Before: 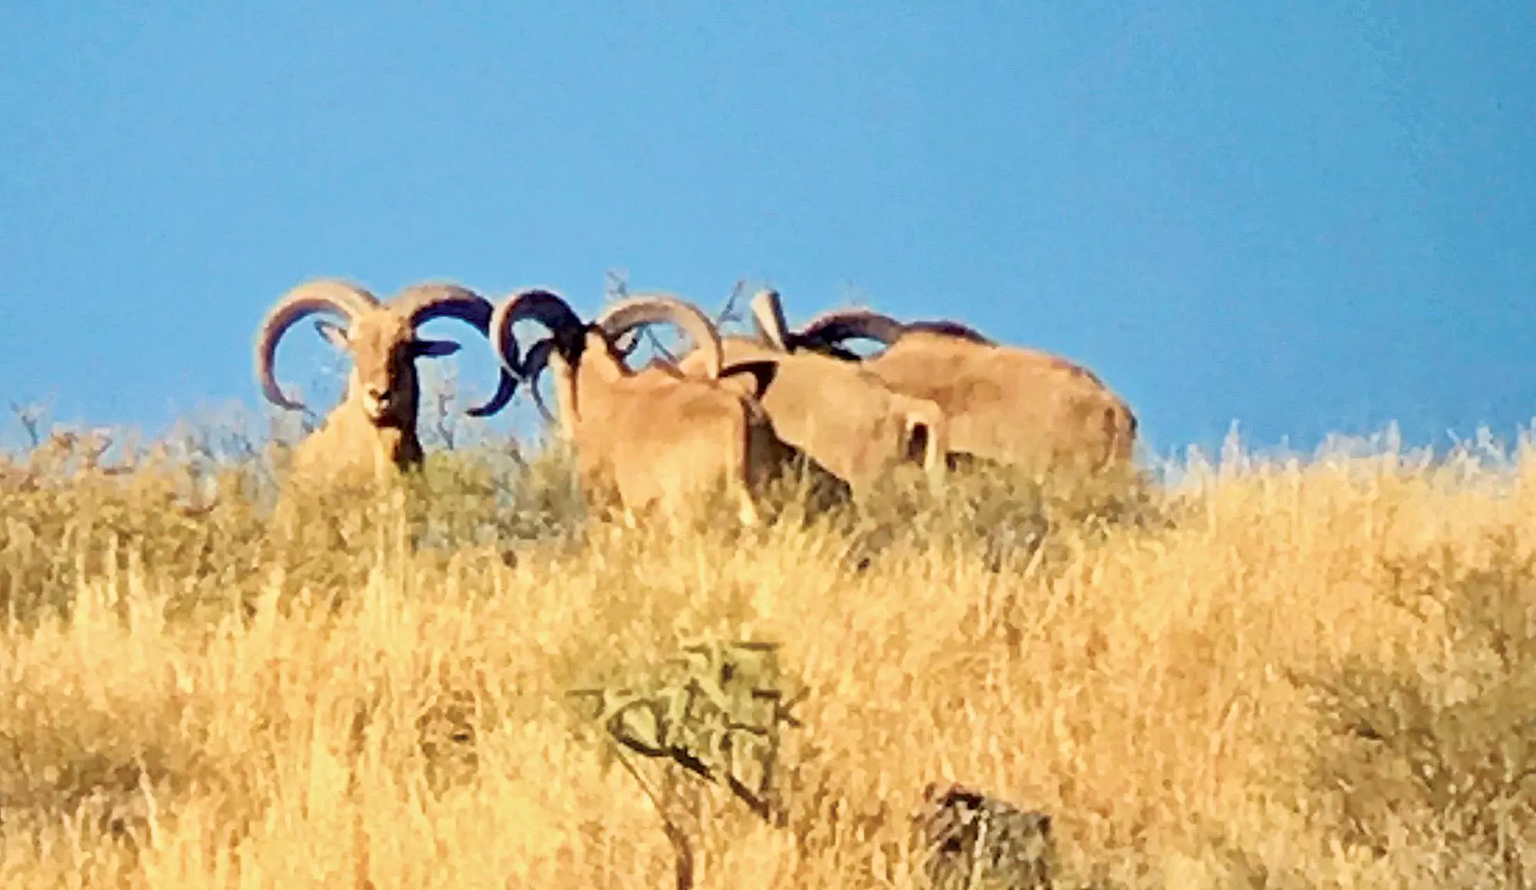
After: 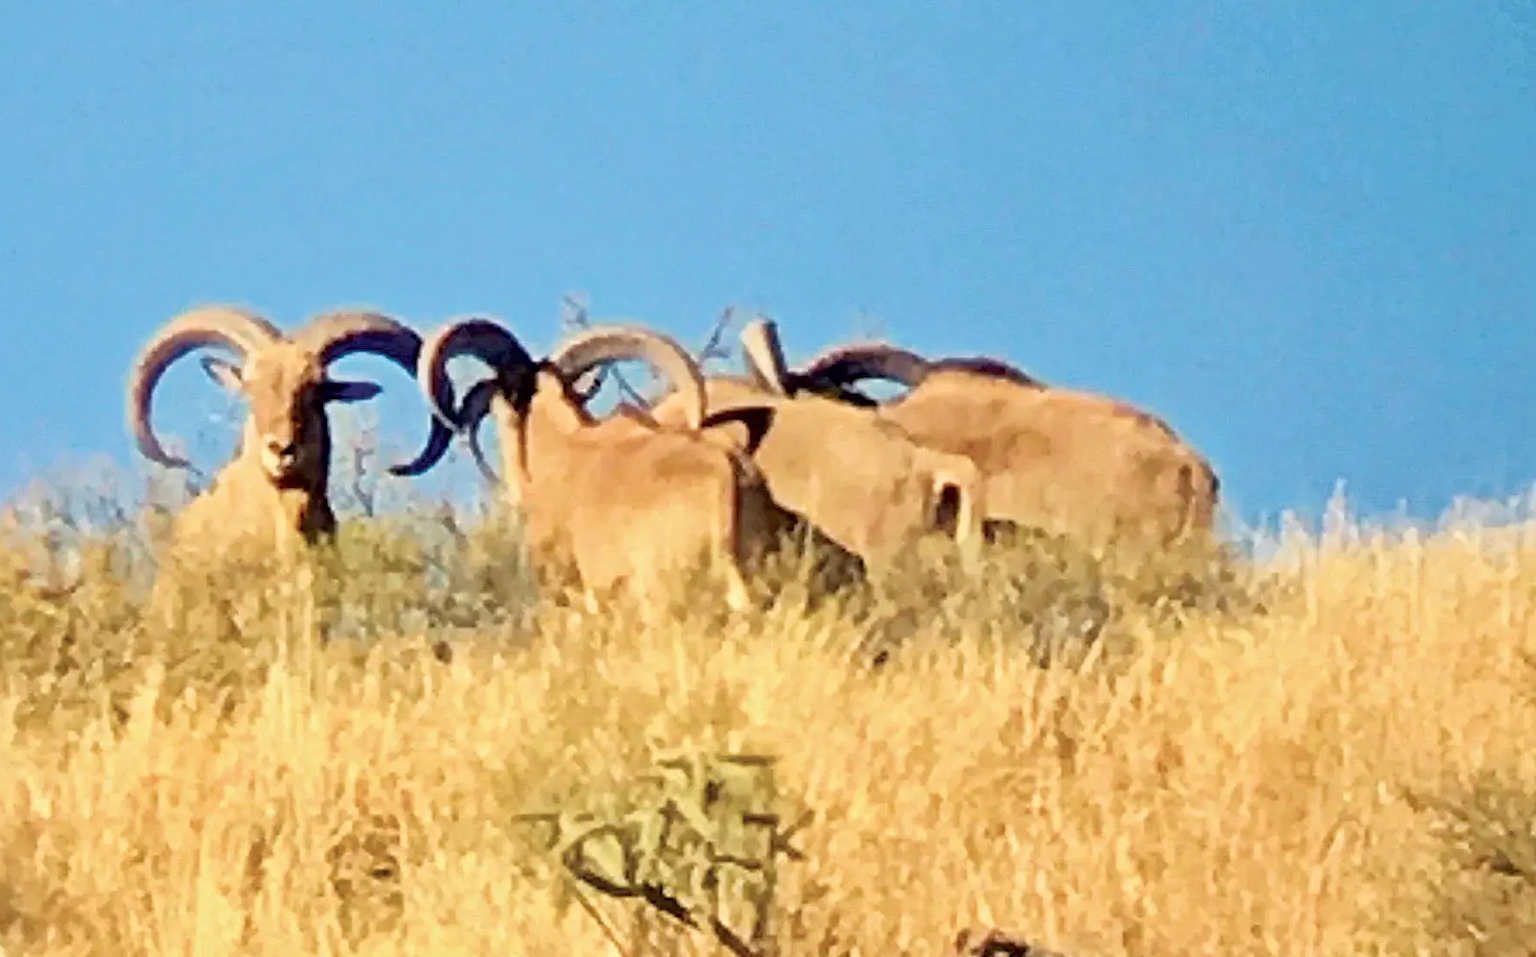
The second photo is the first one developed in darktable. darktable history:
crop: left 9.908%, top 3.638%, right 9.27%, bottom 9.393%
